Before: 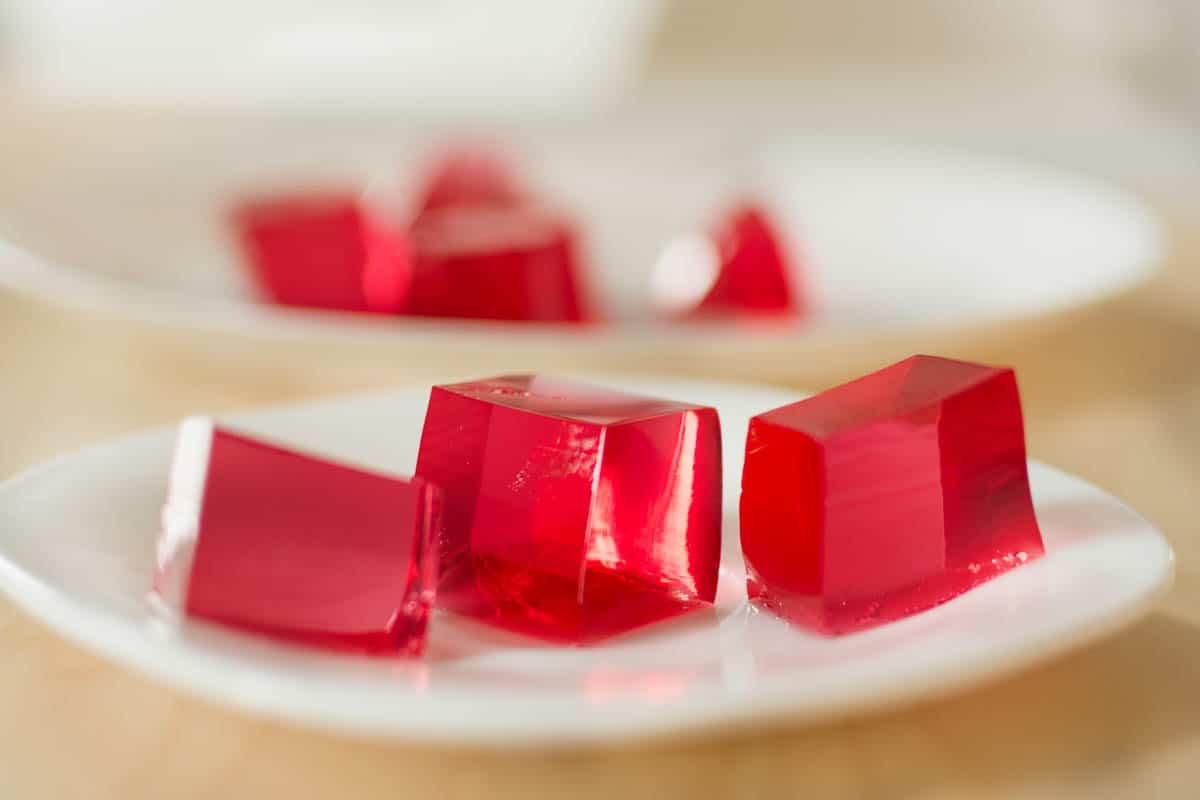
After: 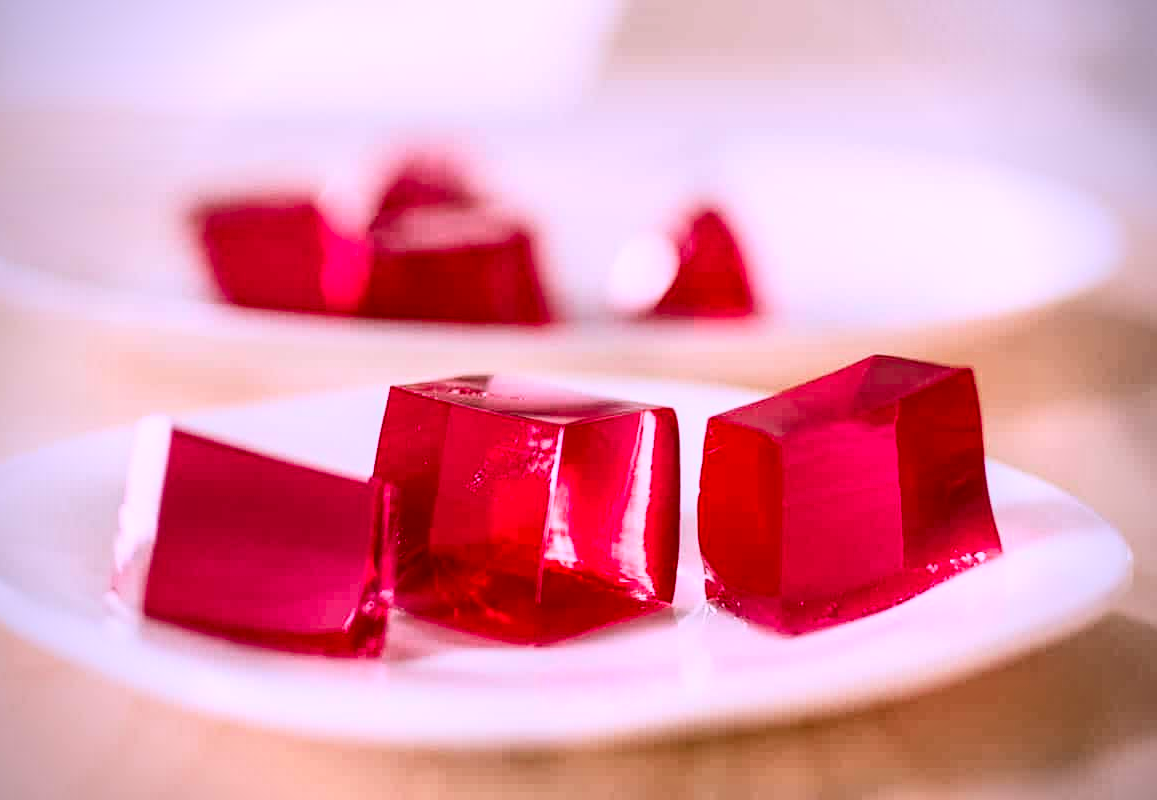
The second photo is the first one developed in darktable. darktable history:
crop and rotate: left 3.507%
contrast brightness saturation: contrast 0.404, brightness 0.043, saturation 0.264
local contrast: on, module defaults
sharpen: amount 0.201
exposure: black level correction 0.006, exposure -0.221 EV, compensate highlight preservation false
vignetting: brightness -0.591, saturation 0.002
color correction: highlights a* 15.18, highlights b* -25.65
